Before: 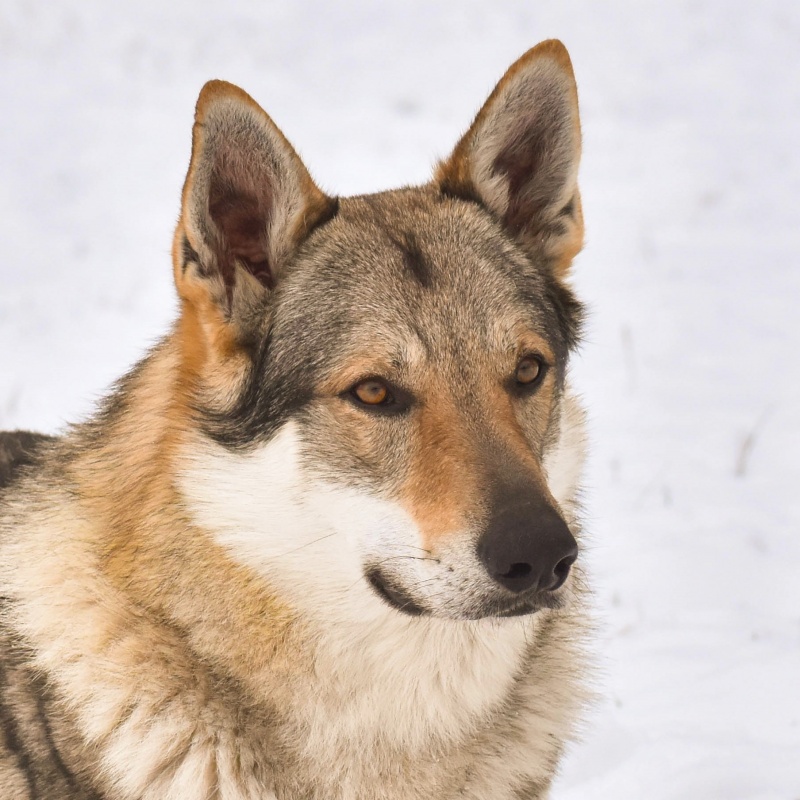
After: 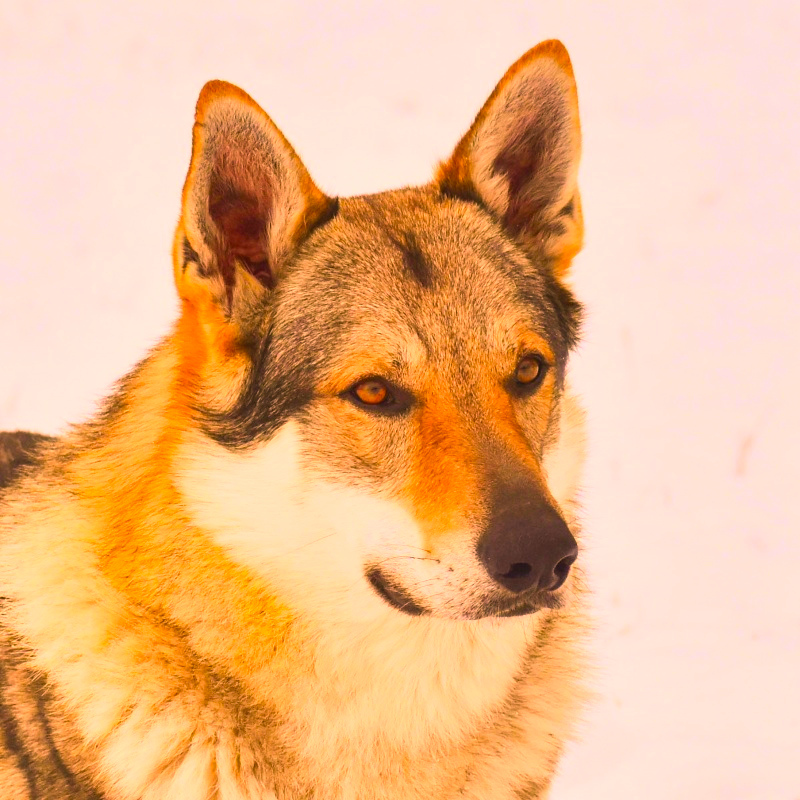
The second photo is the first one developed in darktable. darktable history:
color balance rgb: shadows lift › luminance -9.725%, power › hue 210.22°, perceptual saturation grading › global saturation -1.616%, perceptual saturation grading › highlights -7.001%, perceptual saturation grading › mid-tones 7.657%, perceptual saturation grading › shadows 4.412%, global vibrance 30.292%
contrast brightness saturation: contrast 0.198, brightness 0.196, saturation 0.819
color correction: highlights a* 22.41, highlights b* 22.26
